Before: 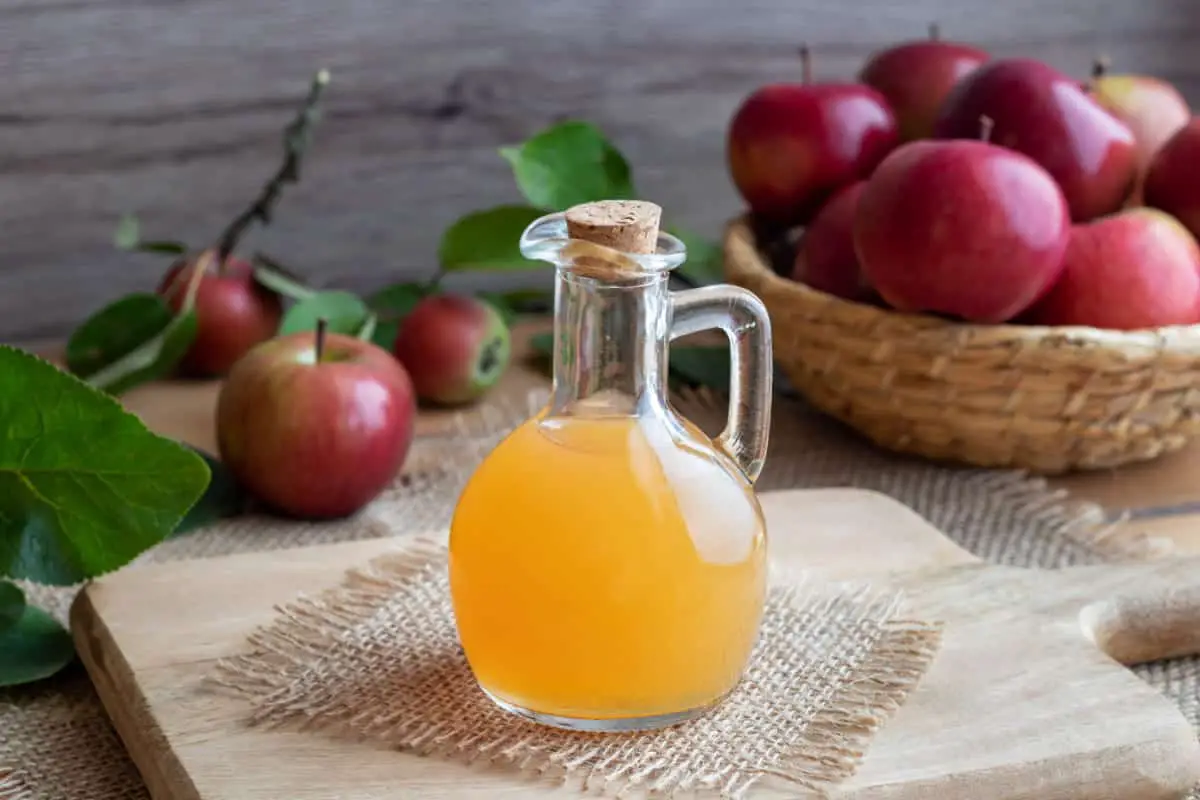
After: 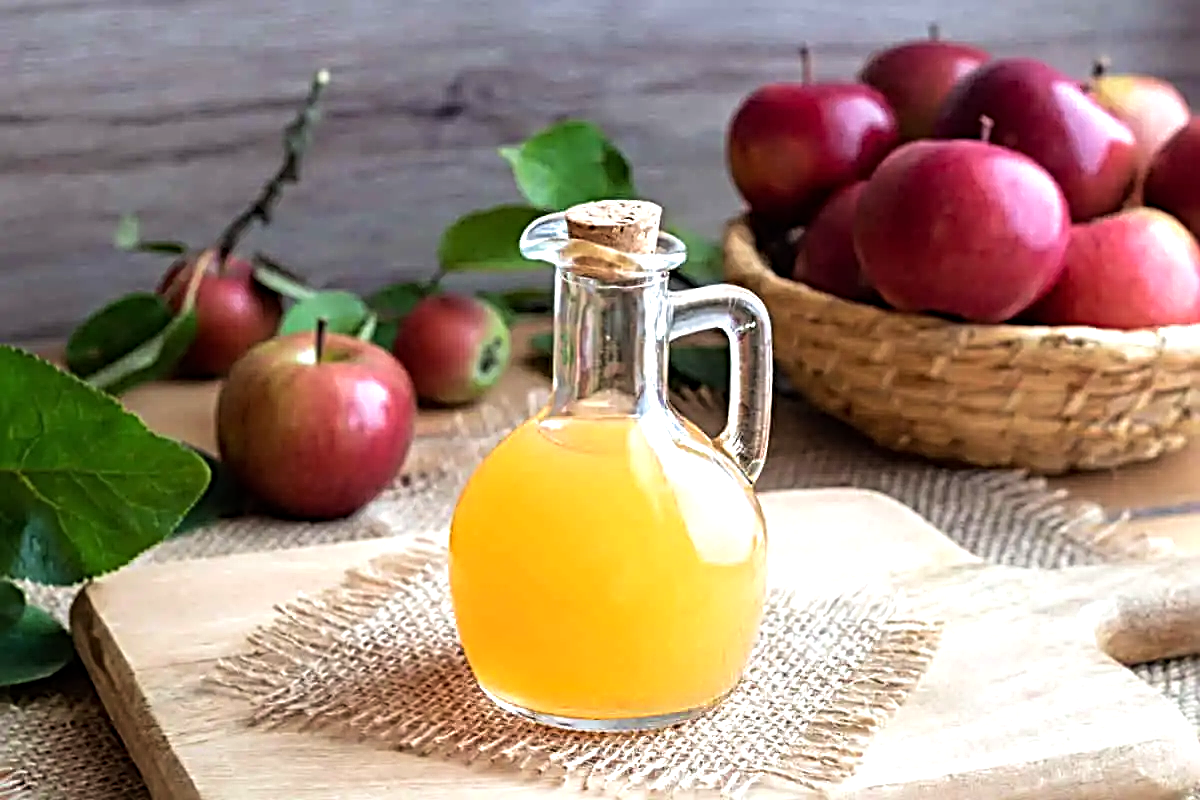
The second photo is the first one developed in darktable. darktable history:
velvia: strength 15.04%
tone equalizer: -8 EV -0.727 EV, -7 EV -0.732 EV, -6 EV -0.603 EV, -5 EV -0.383 EV, -3 EV 0.384 EV, -2 EV 0.6 EV, -1 EV 0.677 EV, +0 EV 0.757 EV
sharpen: radius 3.71, amount 0.931
